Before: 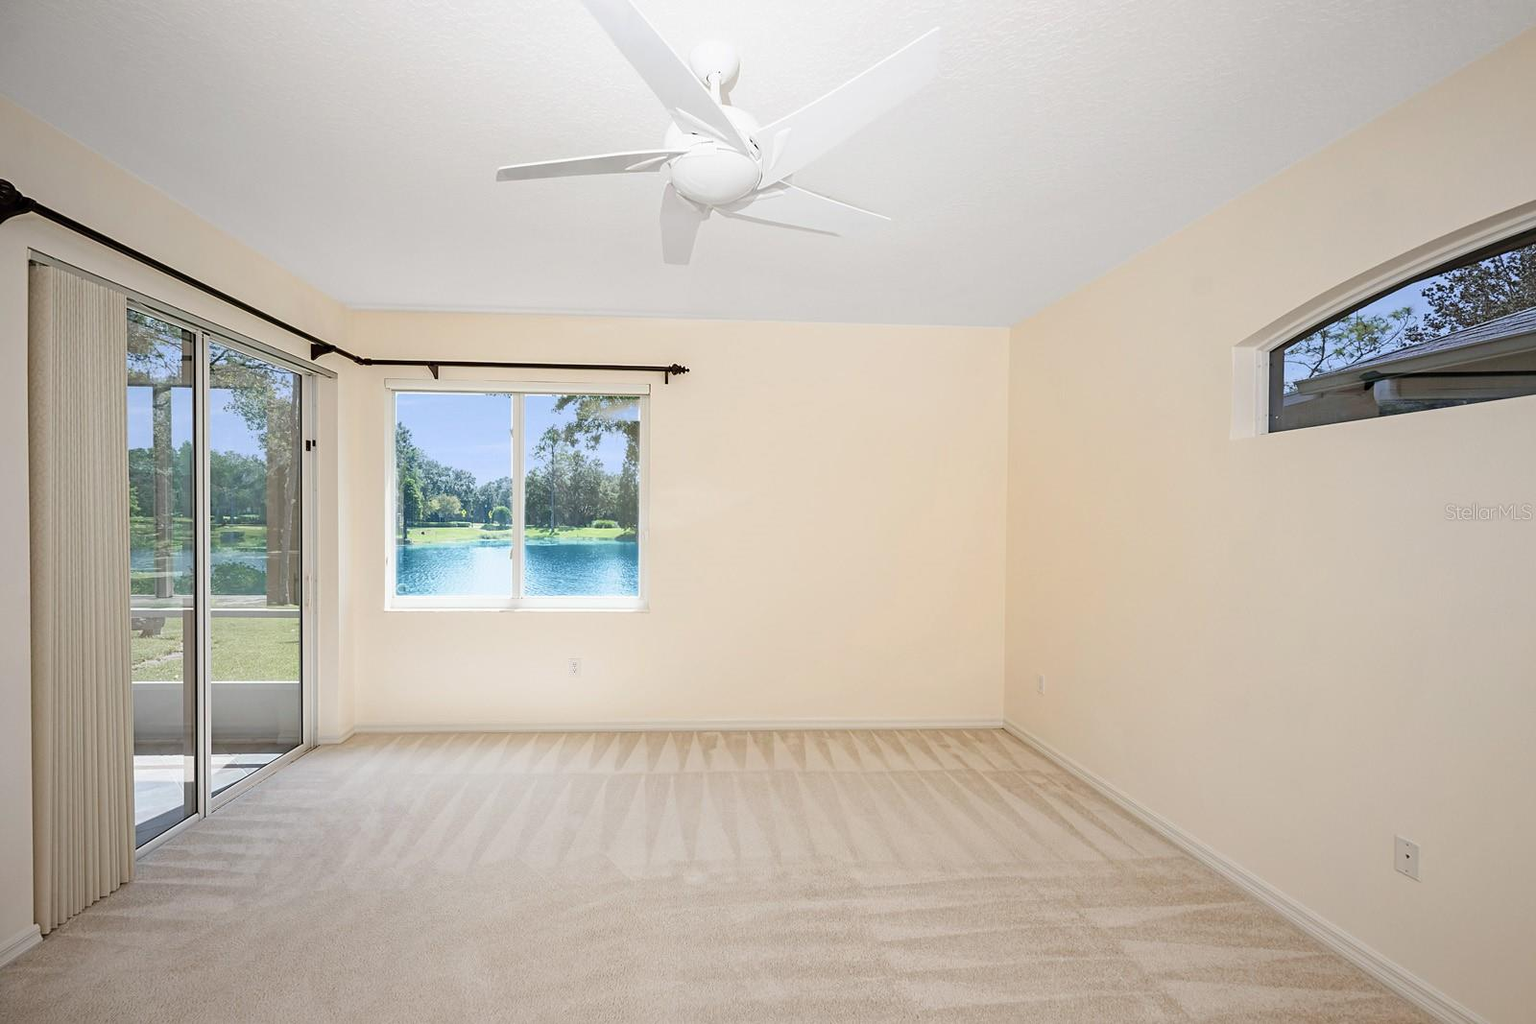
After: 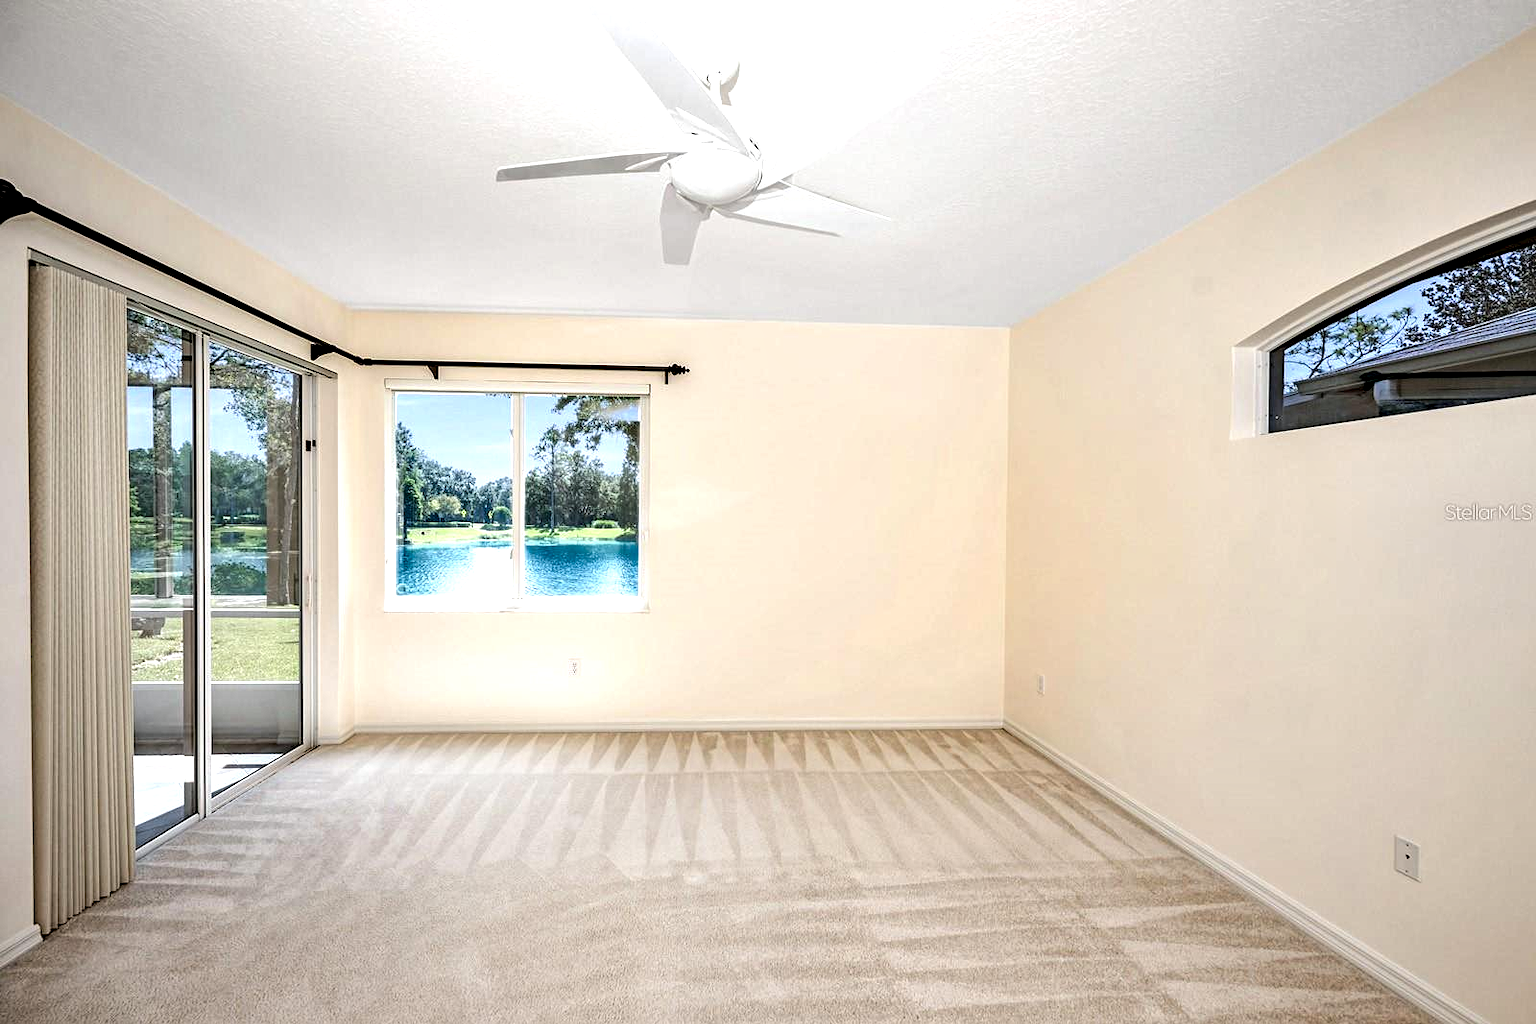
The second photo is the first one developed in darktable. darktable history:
tone equalizer: -8 EV -0.432 EV, -7 EV -0.361 EV, -6 EV -0.33 EV, -5 EV -0.188 EV, -3 EV 0.251 EV, -2 EV 0.327 EV, -1 EV 0.386 EV, +0 EV 0.425 EV, edges refinement/feathering 500, mask exposure compensation -1.57 EV, preserve details no
contrast equalizer: octaves 7, y [[0.6 ×6], [0.55 ×6], [0 ×6], [0 ×6], [0 ×6]]
local contrast: on, module defaults
